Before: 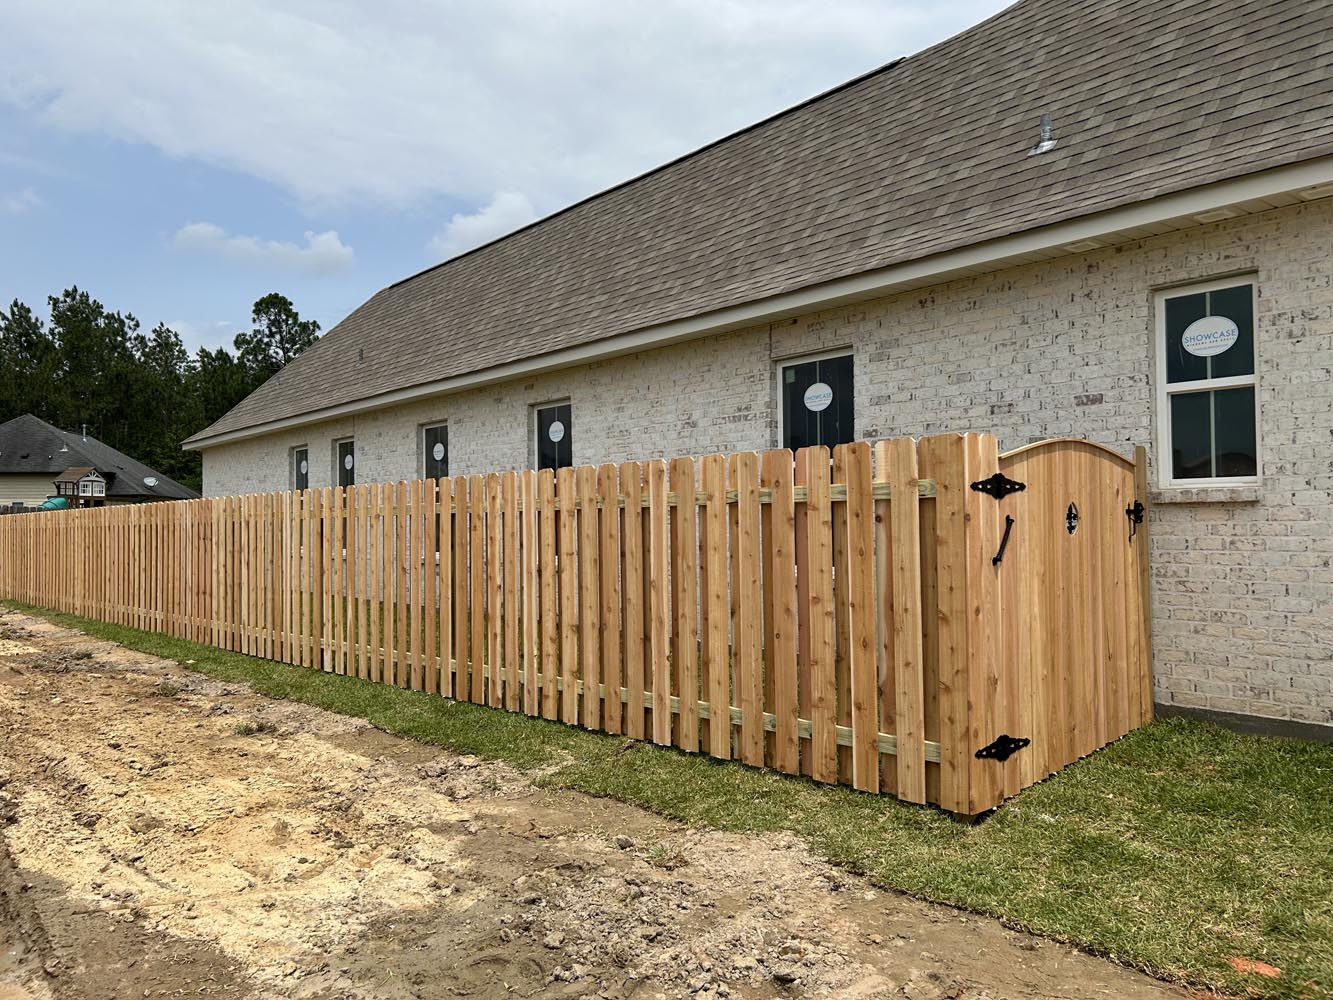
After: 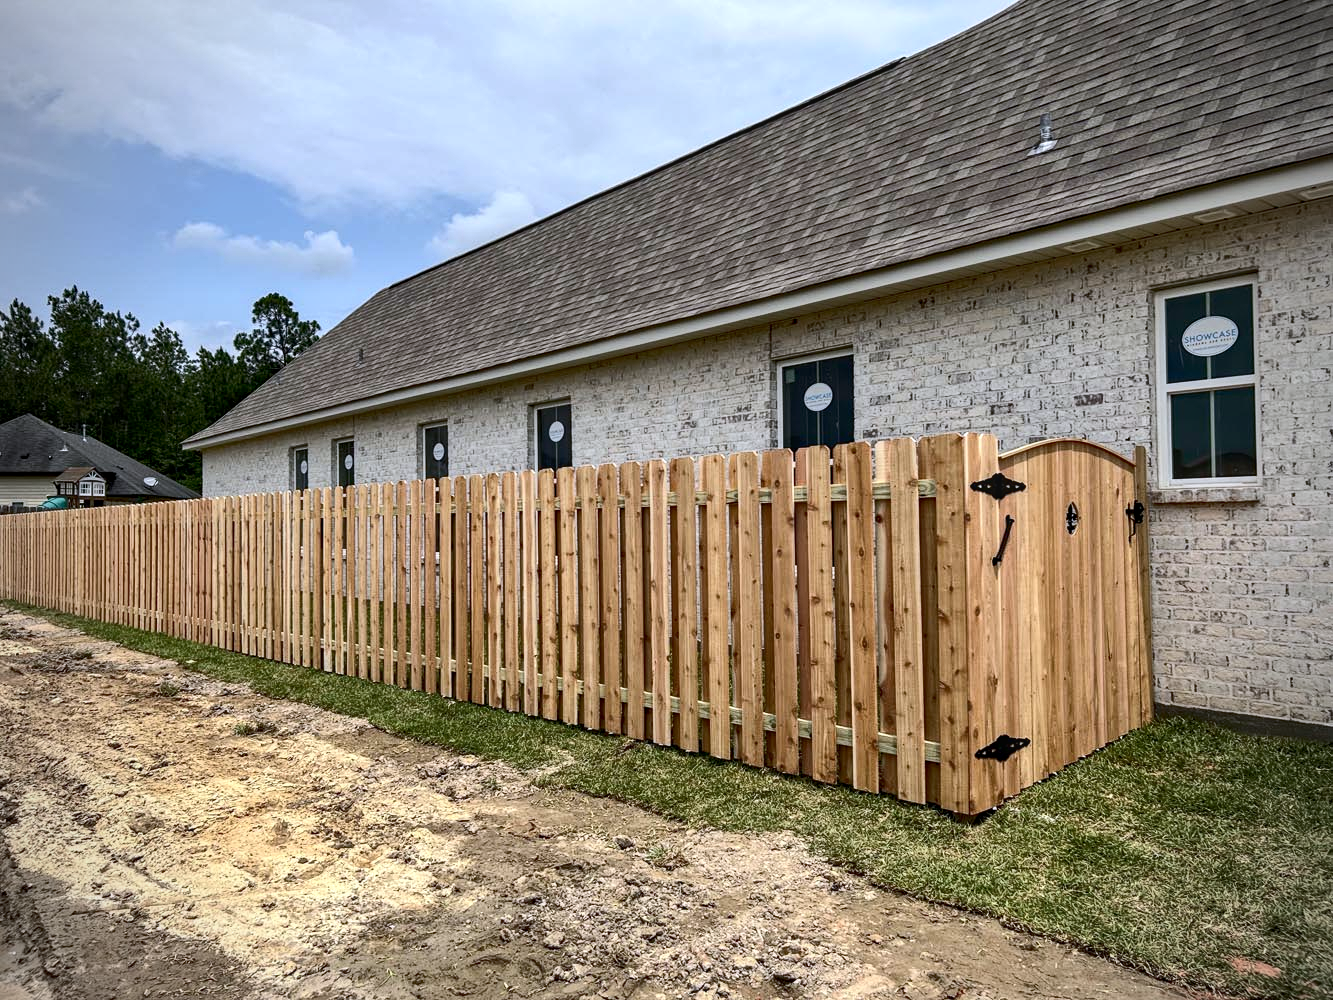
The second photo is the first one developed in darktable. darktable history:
shadows and highlights: on, module defaults
exposure: exposure 0.029 EV, compensate exposure bias true, compensate highlight preservation false
contrast brightness saturation: contrast 0.288
tone equalizer: edges refinement/feathering 500, mask exposure compensation -1.57 EV, preserve details no
color calibration: illuminant as shot in camera, x 0.358, y 0.373, temperature 4628.91 K
local contrast: on, module defaults
vignetting: on, module defaults
haze removal: strength 0.118, distance 0.25, compatibility mode true, adaptive false
